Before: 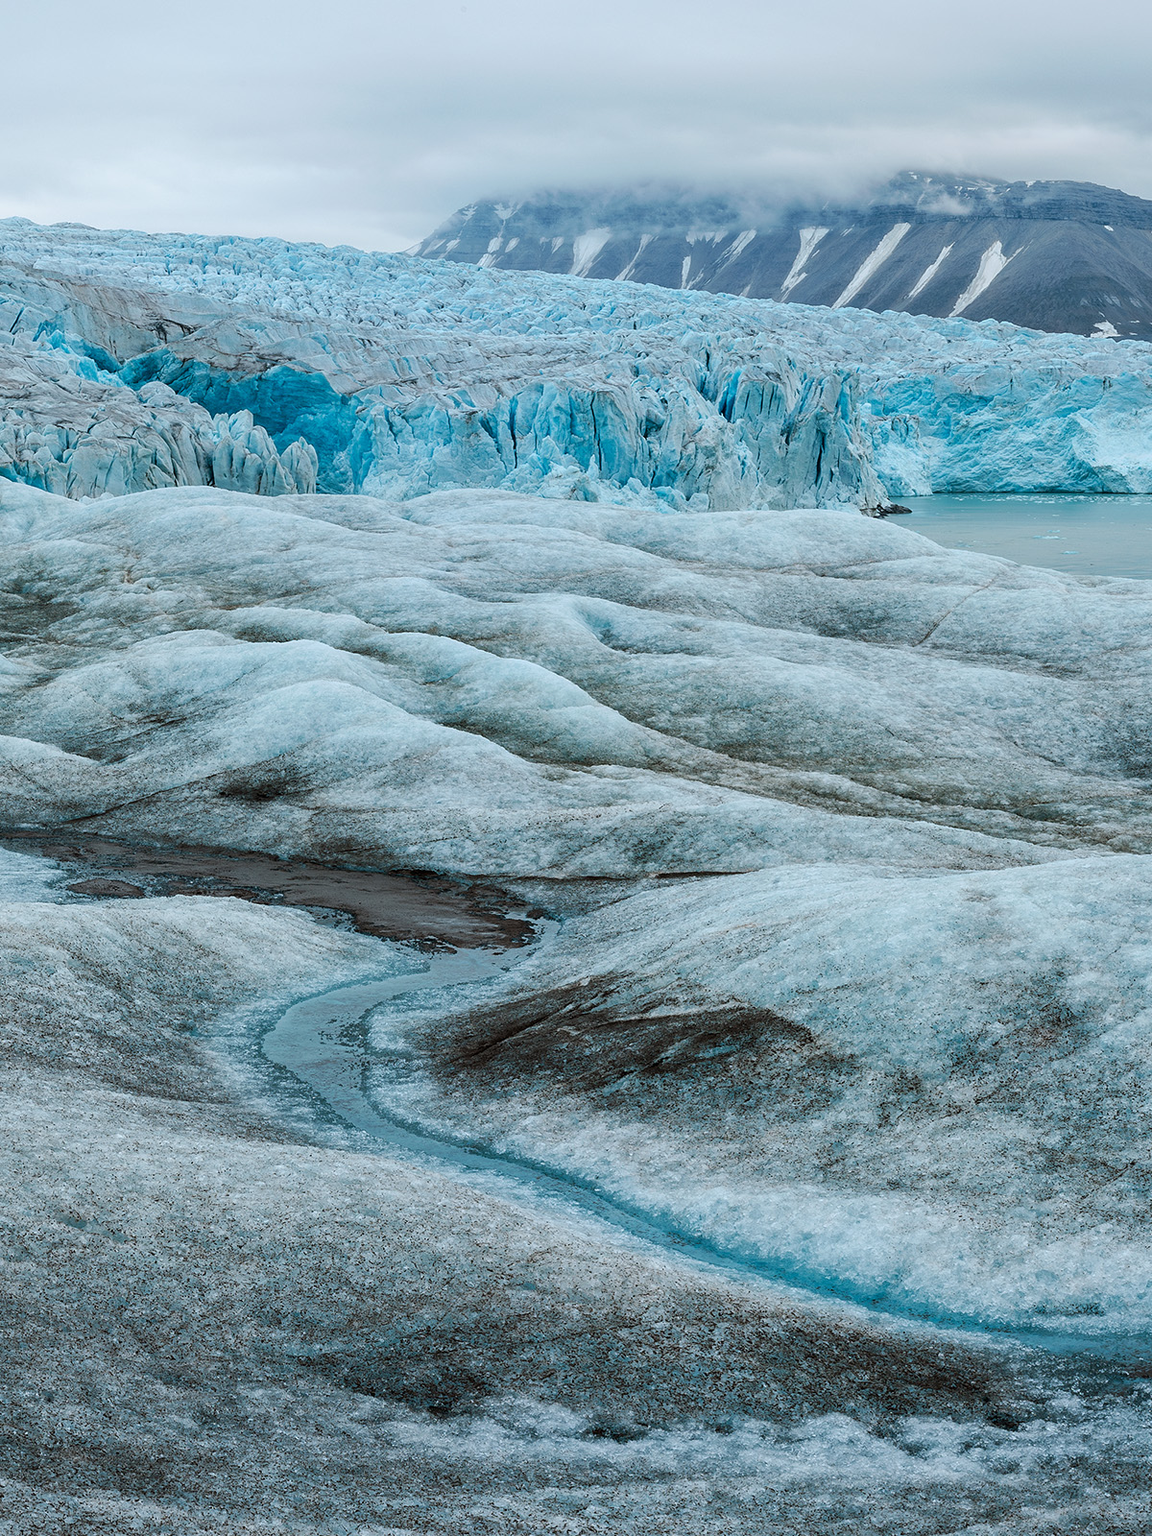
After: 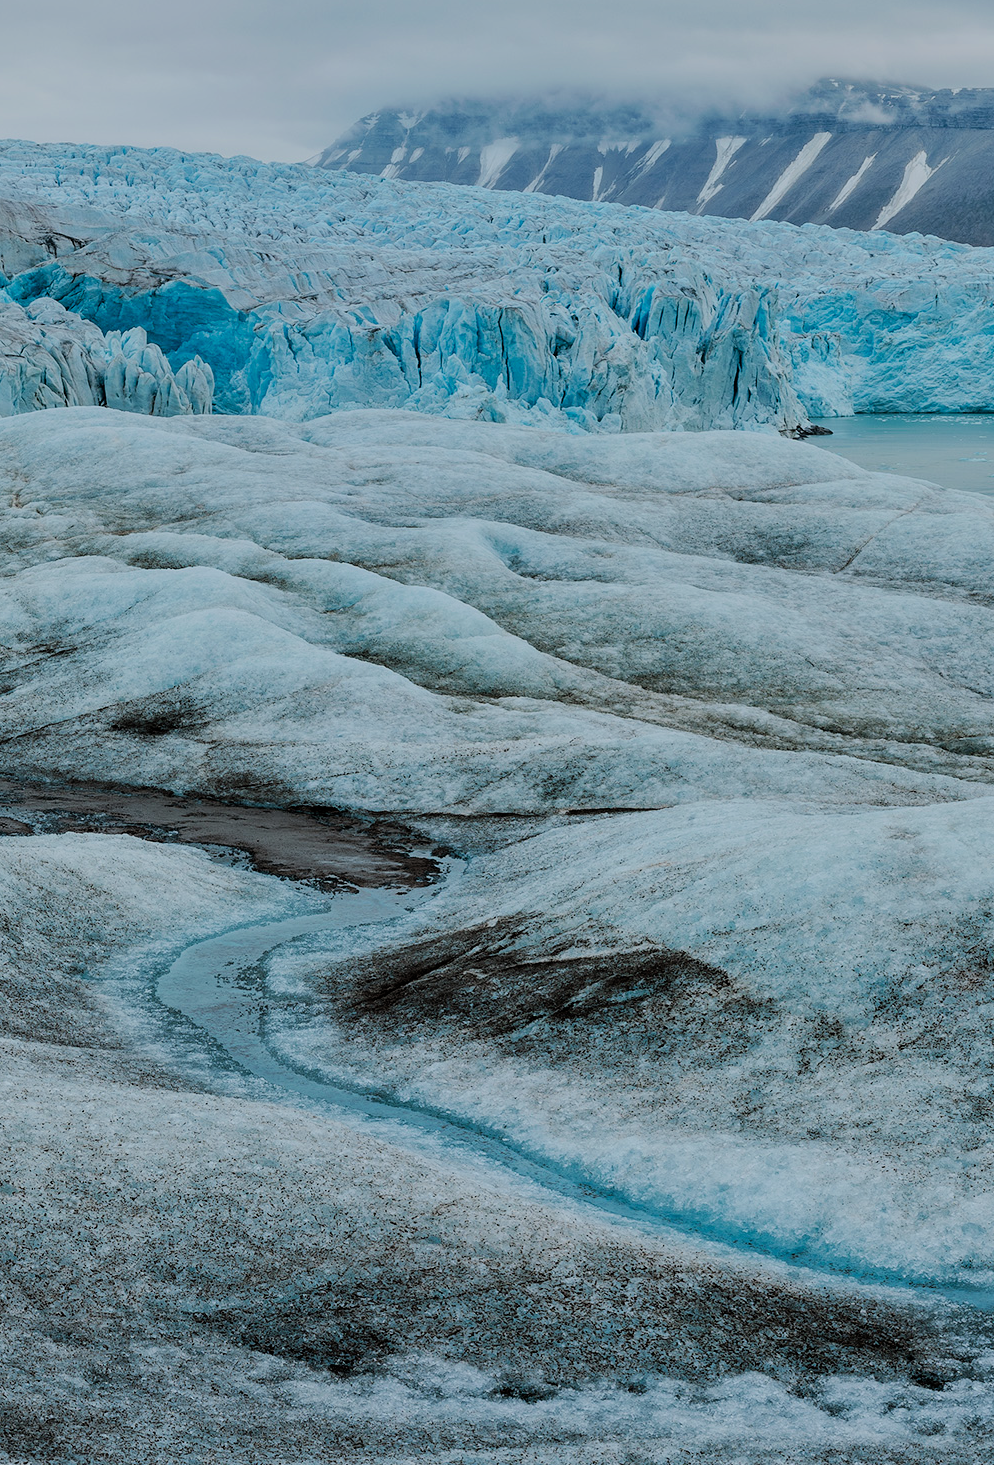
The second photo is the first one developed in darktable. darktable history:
shadows and highlights: shadows 60, soften with gaussian
filmic rgb: black relative exposure -7.15 EV, white relative exposure 5.36 EV, hardness 3.02, color science v6 (2022)
crop: left 9.807%, top 6.259%, right 7.334%, bottom 2.177%
exposure: black level correction 0, exposure 1.3 EV, compensate exposure bias true, compensate highlight preservation false
